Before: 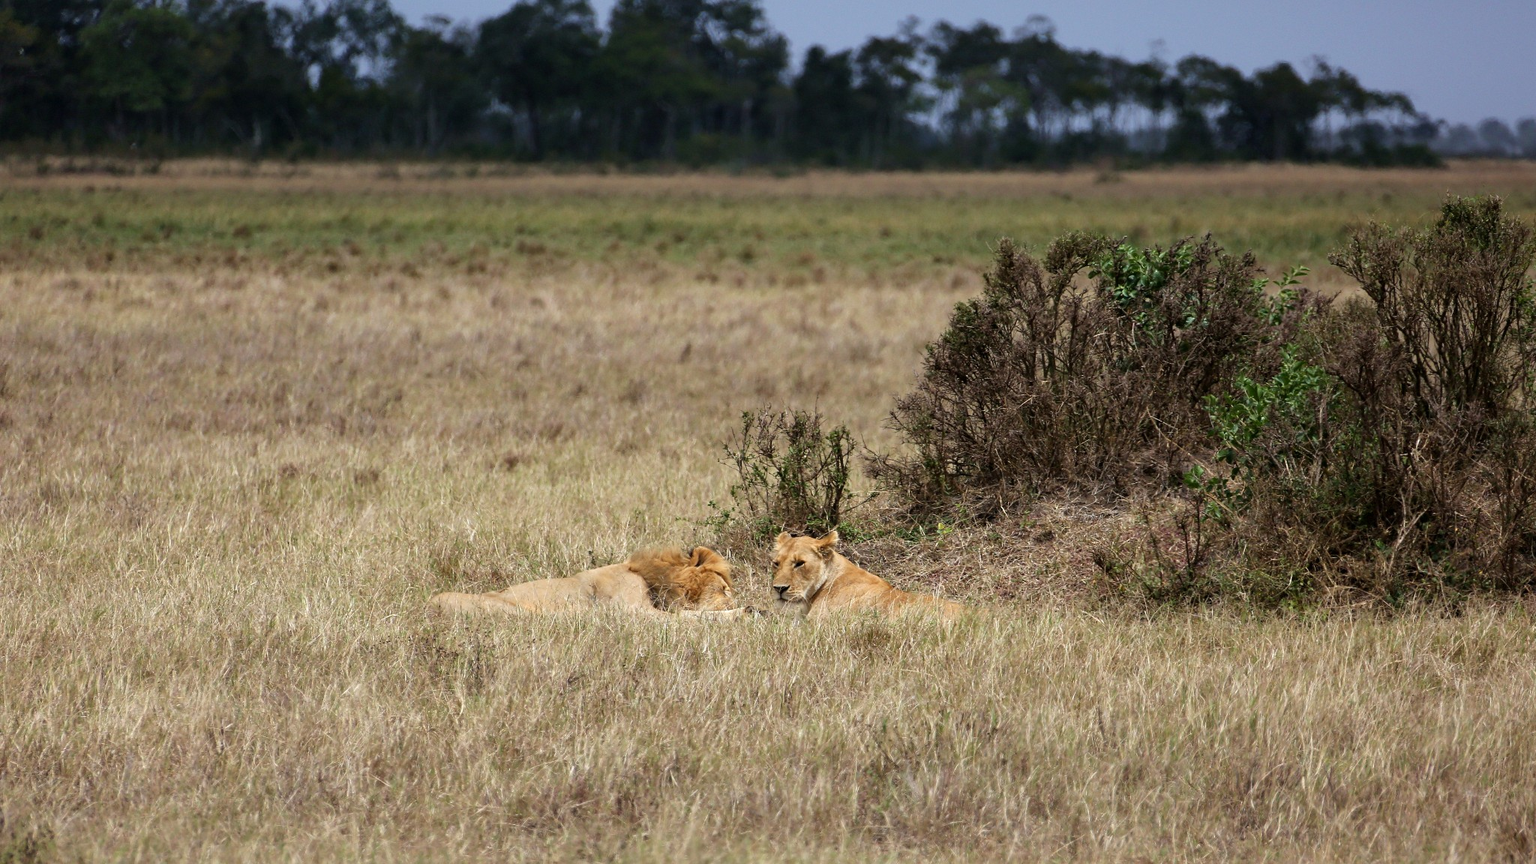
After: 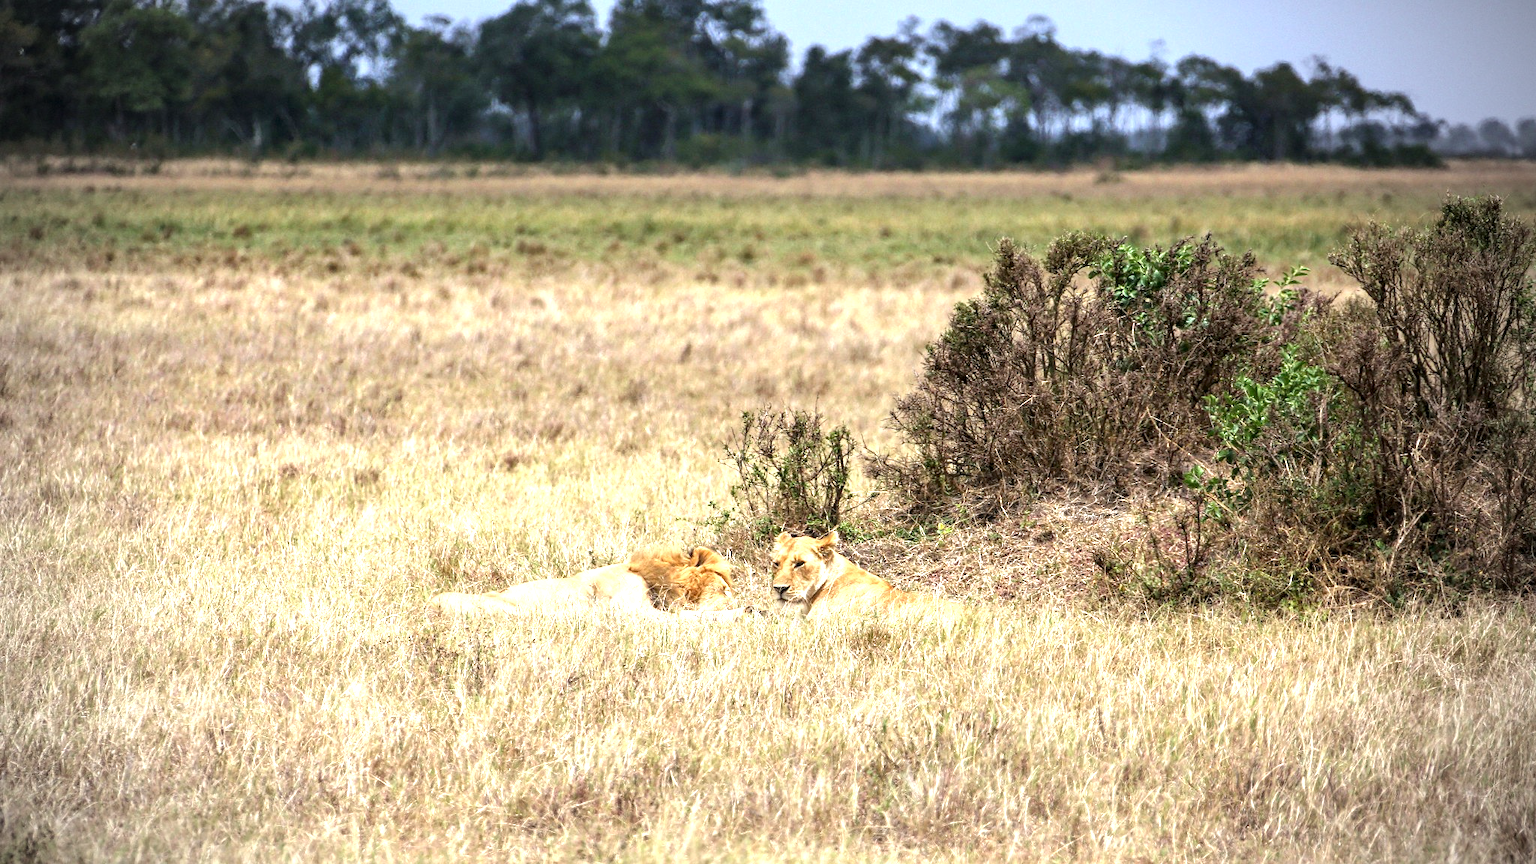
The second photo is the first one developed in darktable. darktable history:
local contrast: on, module defaults
vignetting: fall-off start 75%, brightness -0.692, width/height ratio 1.084
exposure: black level correction 0, exposure 1.379 EV, compensate exposure bias true, compensate highlight preservation false
